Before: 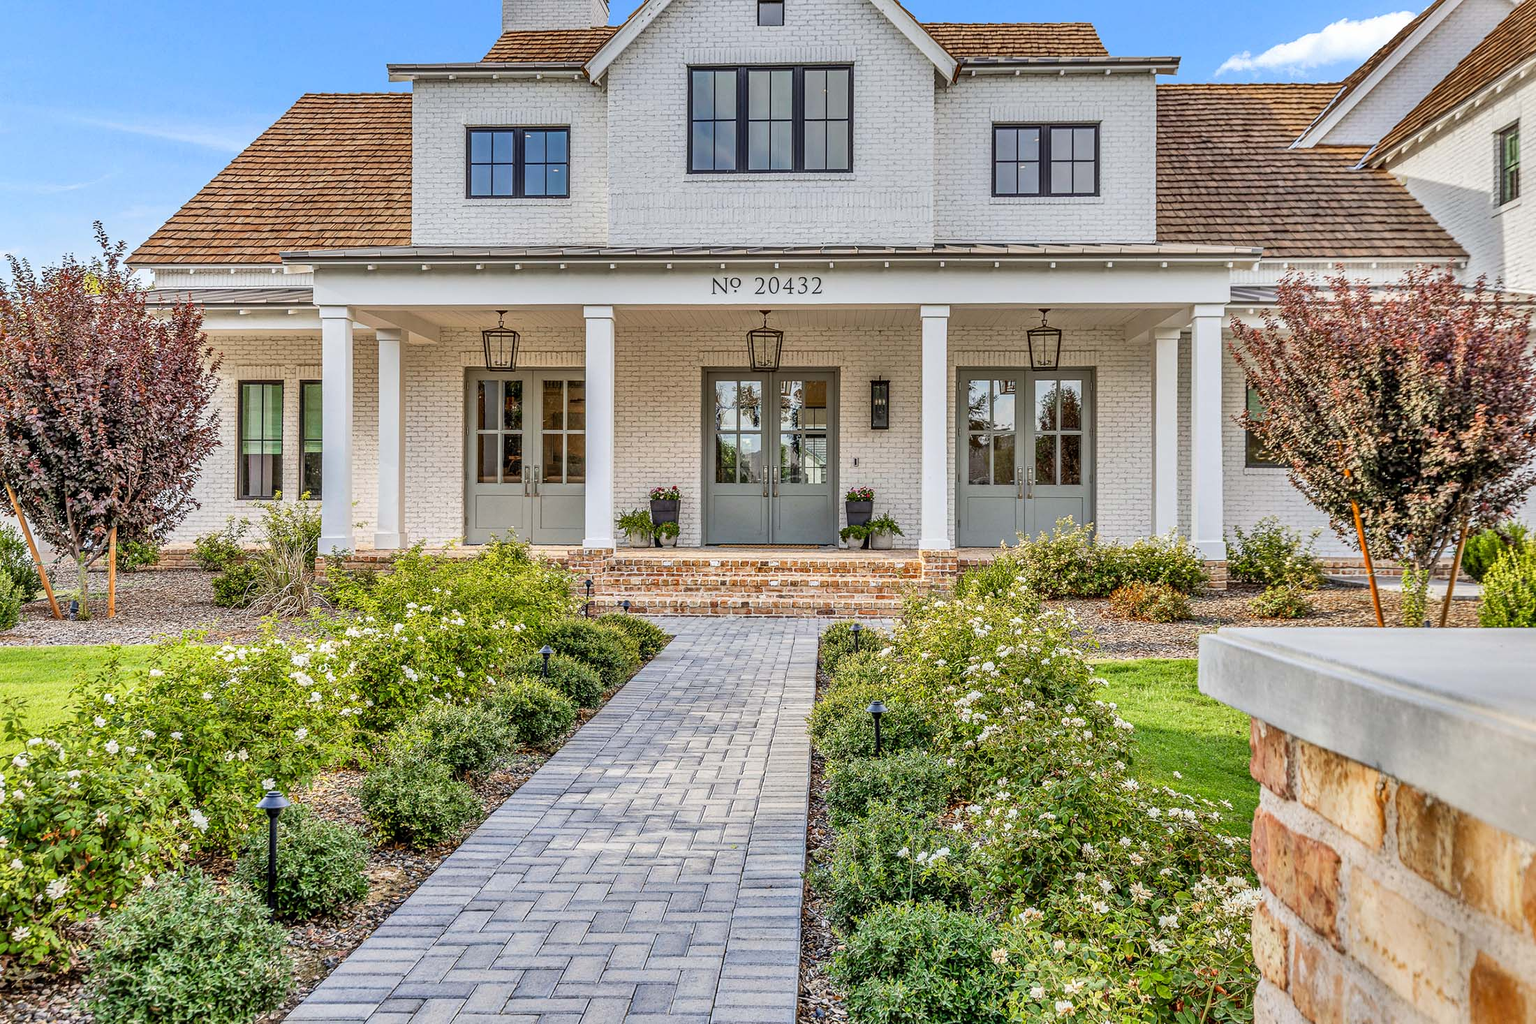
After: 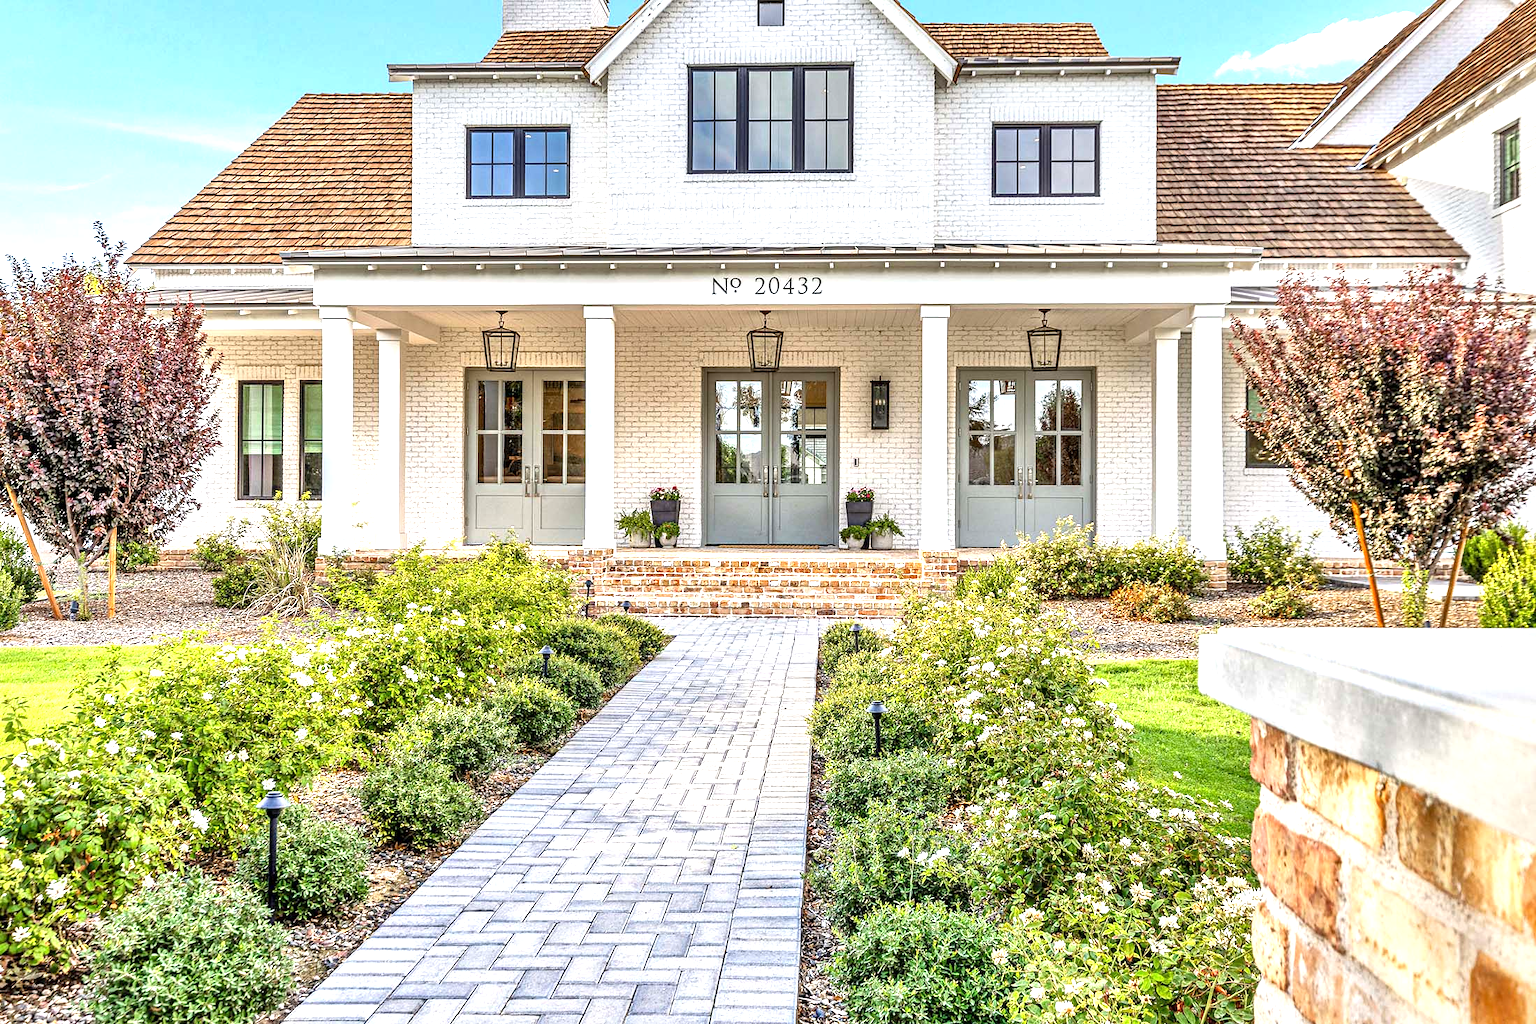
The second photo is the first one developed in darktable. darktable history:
local contrast: mode bilateral grid, contrast 20, coarseness 50, detail 120%, midtone range 0.2
exposure: exposure 0.991 EV, compensate exposure bias true, compensate highlight preservation false
